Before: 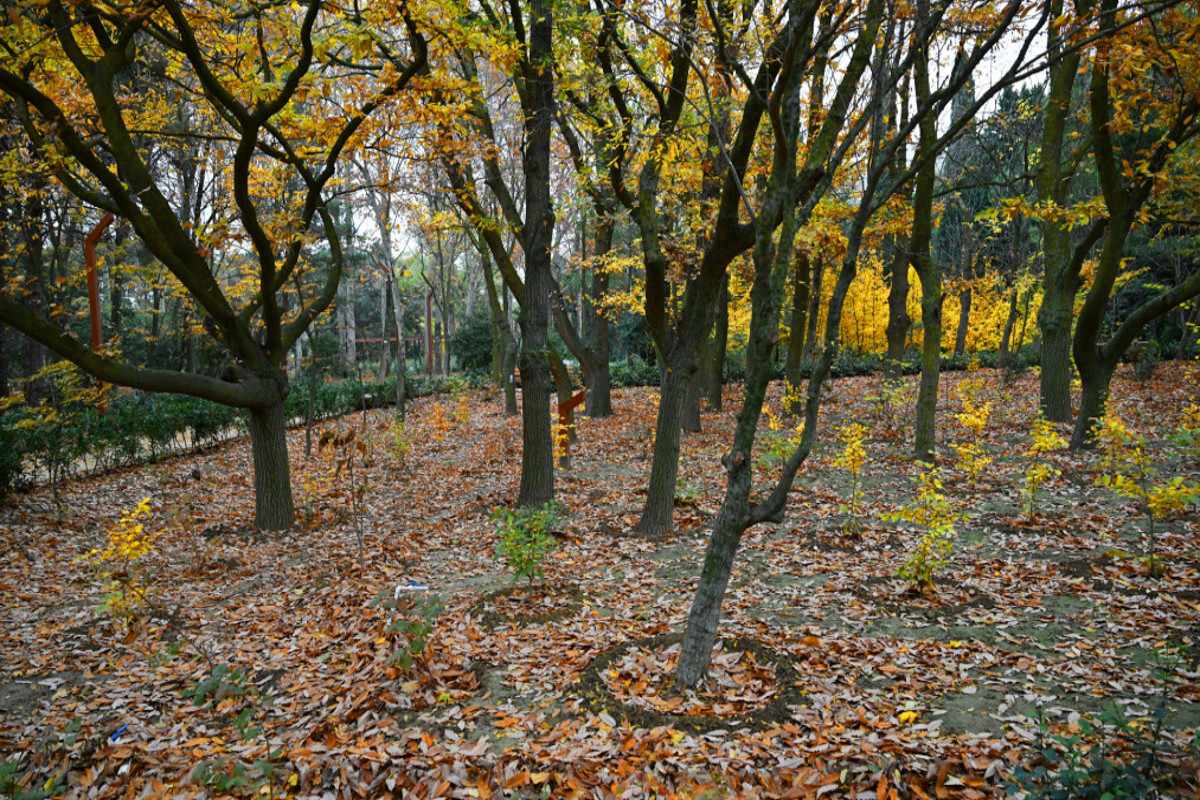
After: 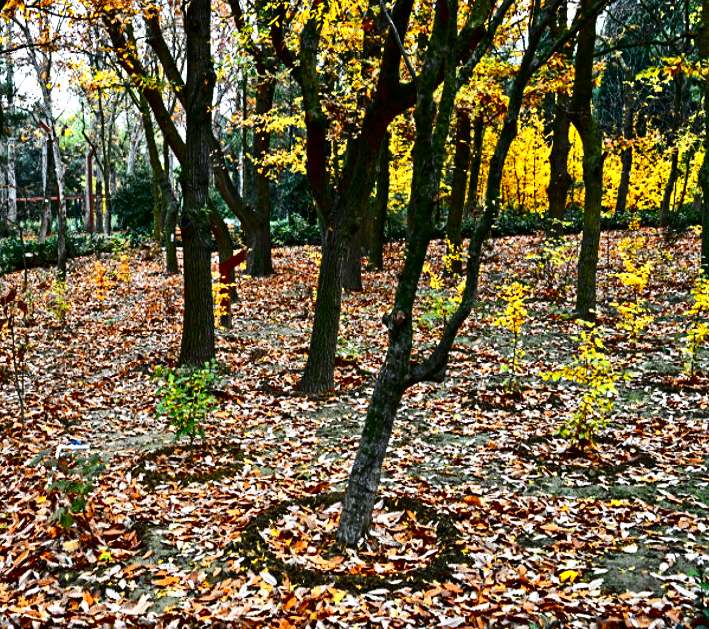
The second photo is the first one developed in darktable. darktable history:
contrast equalizer: octaves 7, y [[0.502, 0.517, 0.543, 0.576, 0.611, 0.631], [0.5 ×6], [0.5 ×6], [0 ×6], [0 ×6]]
exposure: exposure 0.7 EV, compensate highlight preservation false
contrast brightness saturation: contrast 0.24, brightness -0.24, saturation 0.14
crop and rotate: left 28.256%, top 17.734%, right 12.656%, bottom 3.573%
